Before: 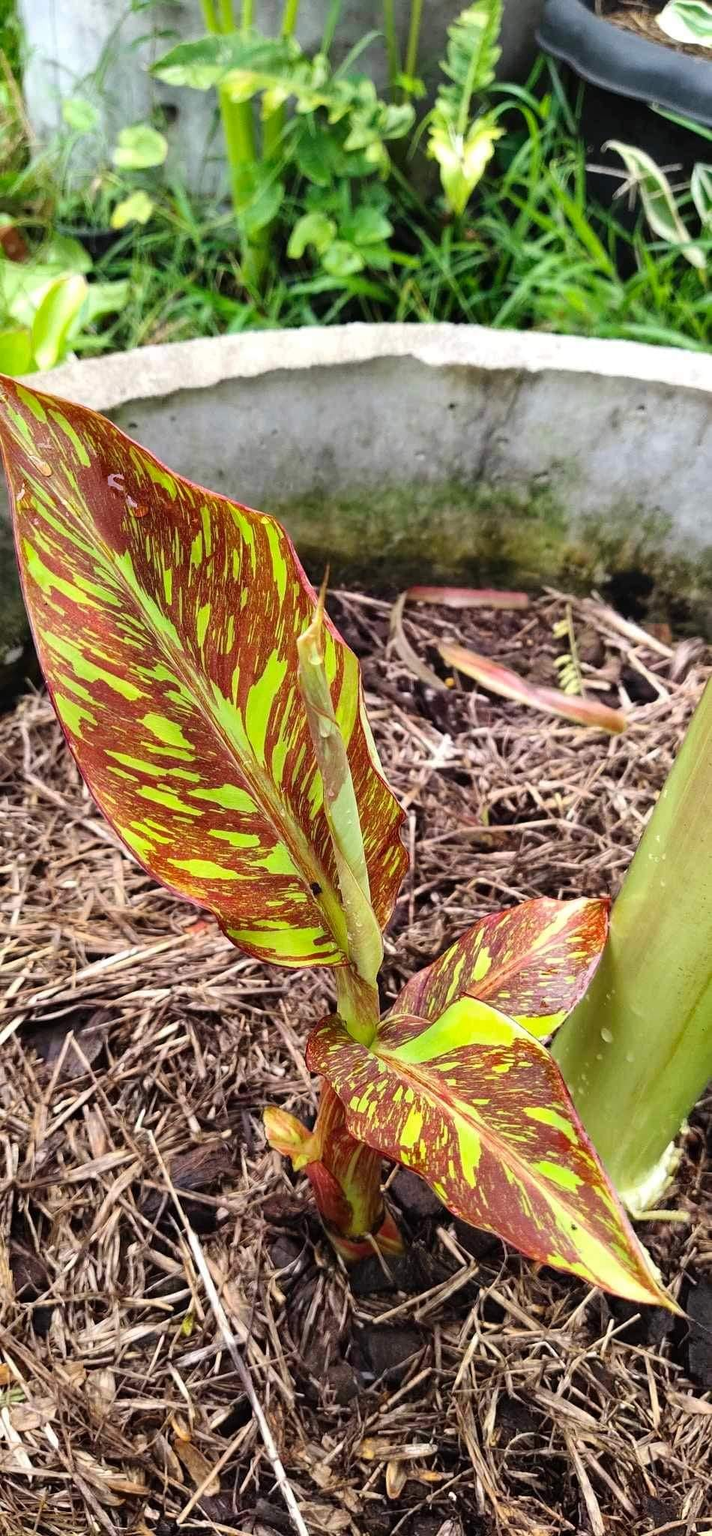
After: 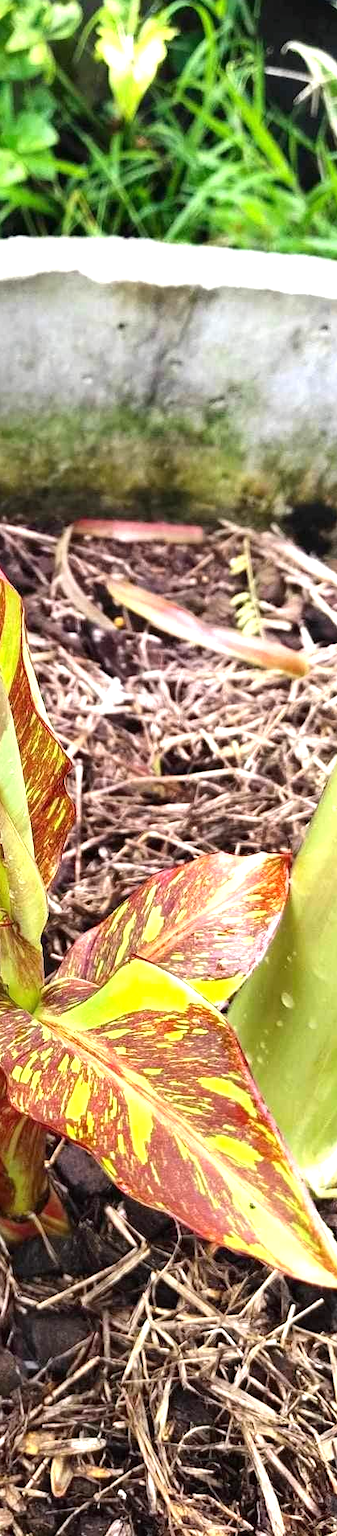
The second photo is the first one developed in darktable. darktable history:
exposure: exposure 0.74 EV, compensate highlight preservation false
crop: left 47.628%, top 6.643%, right 7.874%
